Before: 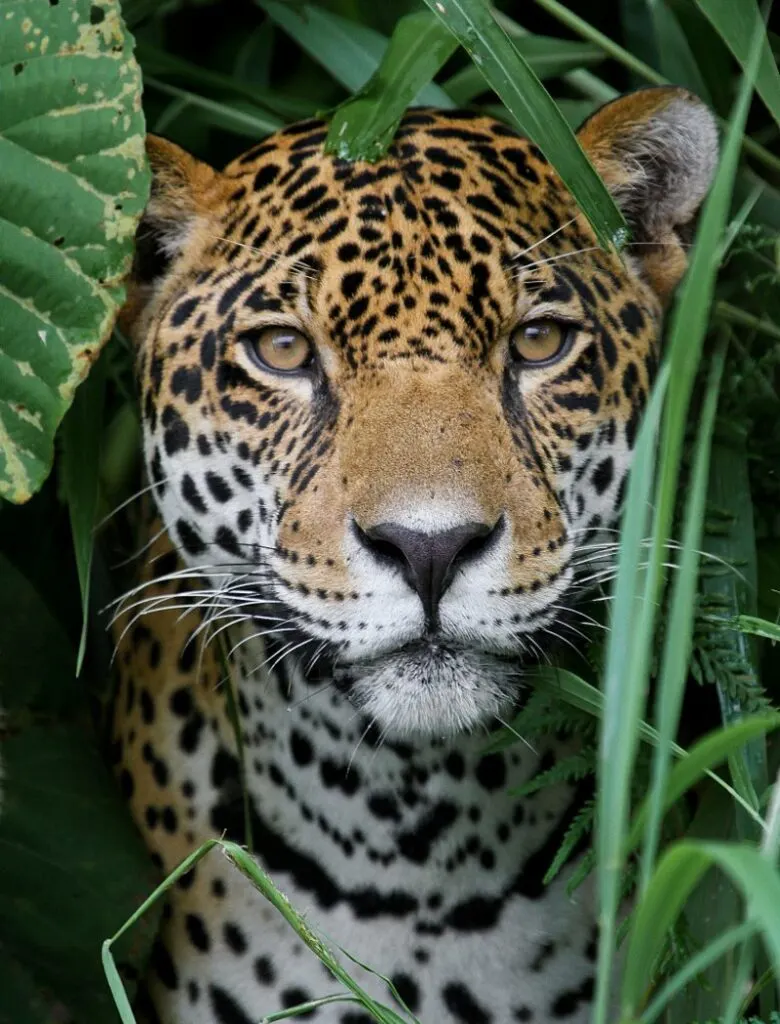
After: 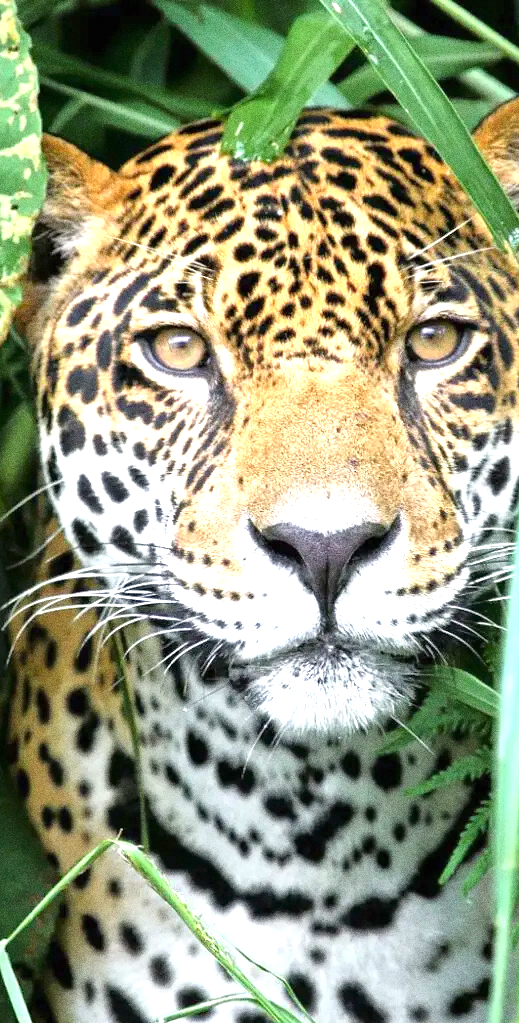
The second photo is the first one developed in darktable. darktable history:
crop and rotate: left 13.342%, right 19.991%
exposure: black level correction 0, exposure 1.625 EV, compensate exposure bias true, compensate highlight preservation false
tone equalizer: -8 EV 0.001 EV, -7 EV -0.004 EV, -6 EV 0.009 EV, -5 EV 0.032 EV, -4 EV 0.276 EV, -3 EV 0.644 EV, -2 EV 0.584 EV, -1 EV 0.187 EV, +0 EV 0.024 EV
grain: coarseness 0.09 ISO, strength 40%
